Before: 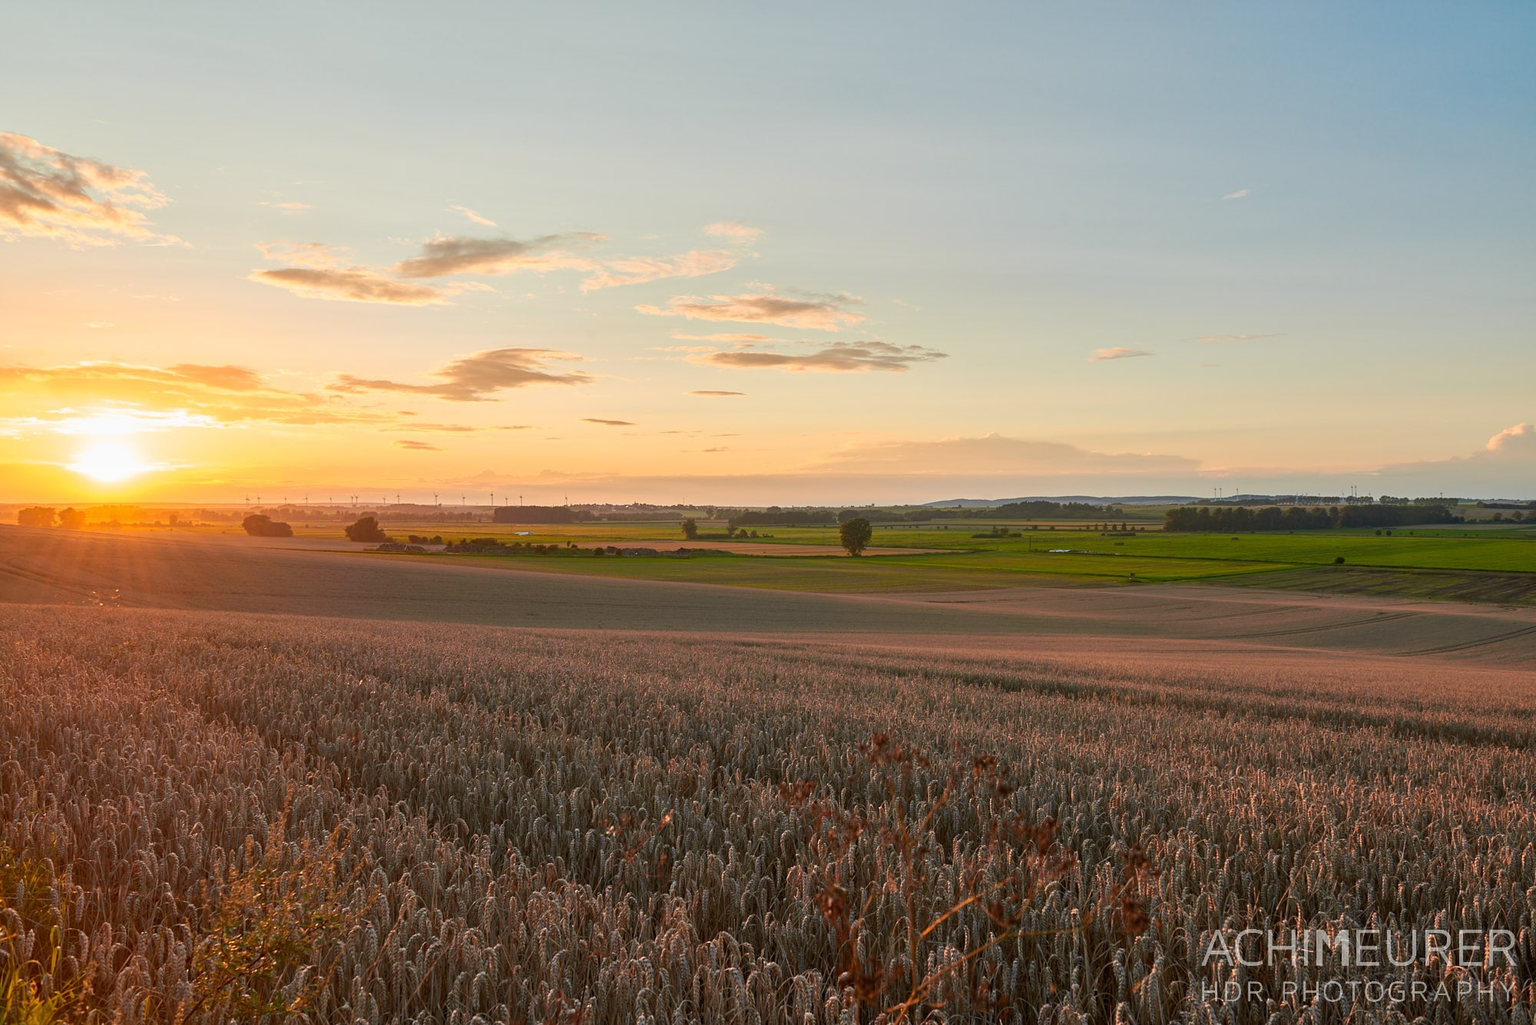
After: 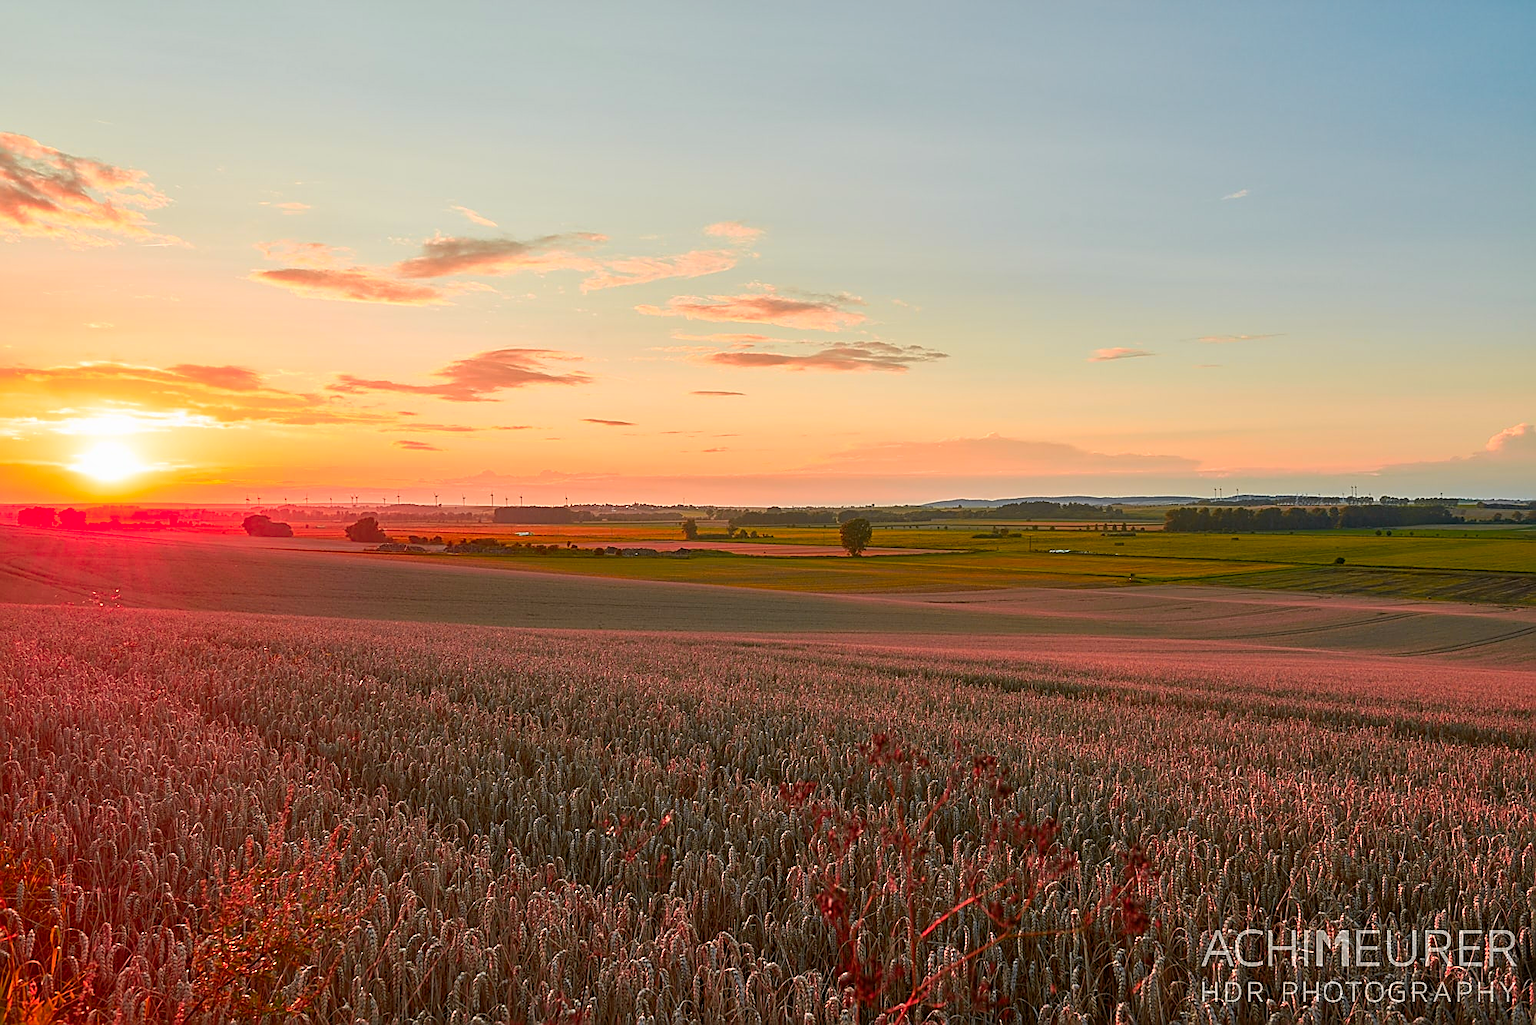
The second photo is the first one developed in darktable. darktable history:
color zones: curves: ch1 [(0.24, 0.629) (0.75, 0.5)]; ch2 [(0.255, 0.454) (0.745, 0.491)], mix 102.12%
bloom: size 9%, threshold 100%, strength 7%
sharpen: amount 0.901
